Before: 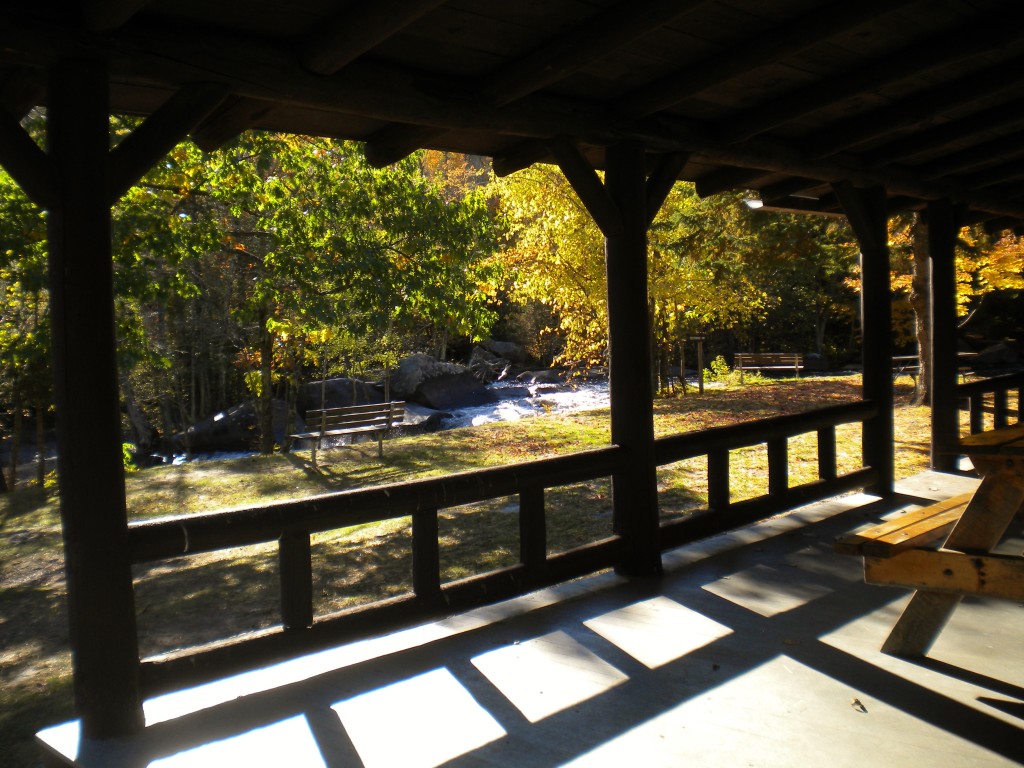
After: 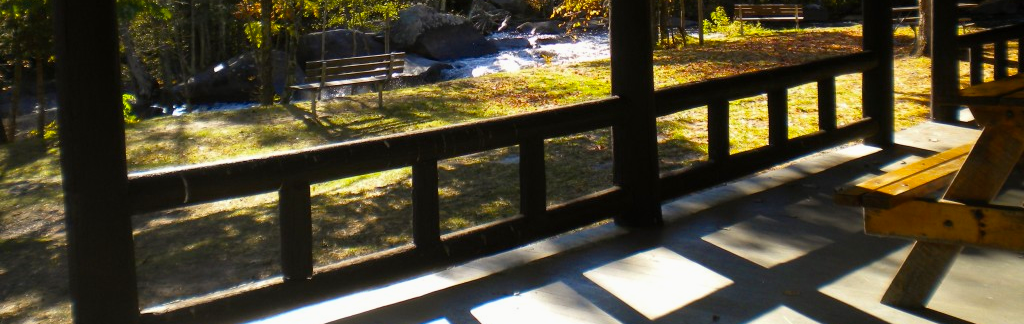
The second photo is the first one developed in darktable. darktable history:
crop: top 45.551%, bottom 12.262%
color balance rgb: linear chroma grading › shadows -8%, linear chroma grading › global chroma 10%, perceptual saturation grading › global saturation 2%, perceptual saturation grading › highlights -2%, perceptual saturation grading › mid-tones 4%, perceptual saturation grading › shadows 8%, perceptual brilliance grading › global brilliance 2%, perceptual brilliance grading › highlights -4%, global vibrance 16%, saturation formula JzAzBz (2021)
